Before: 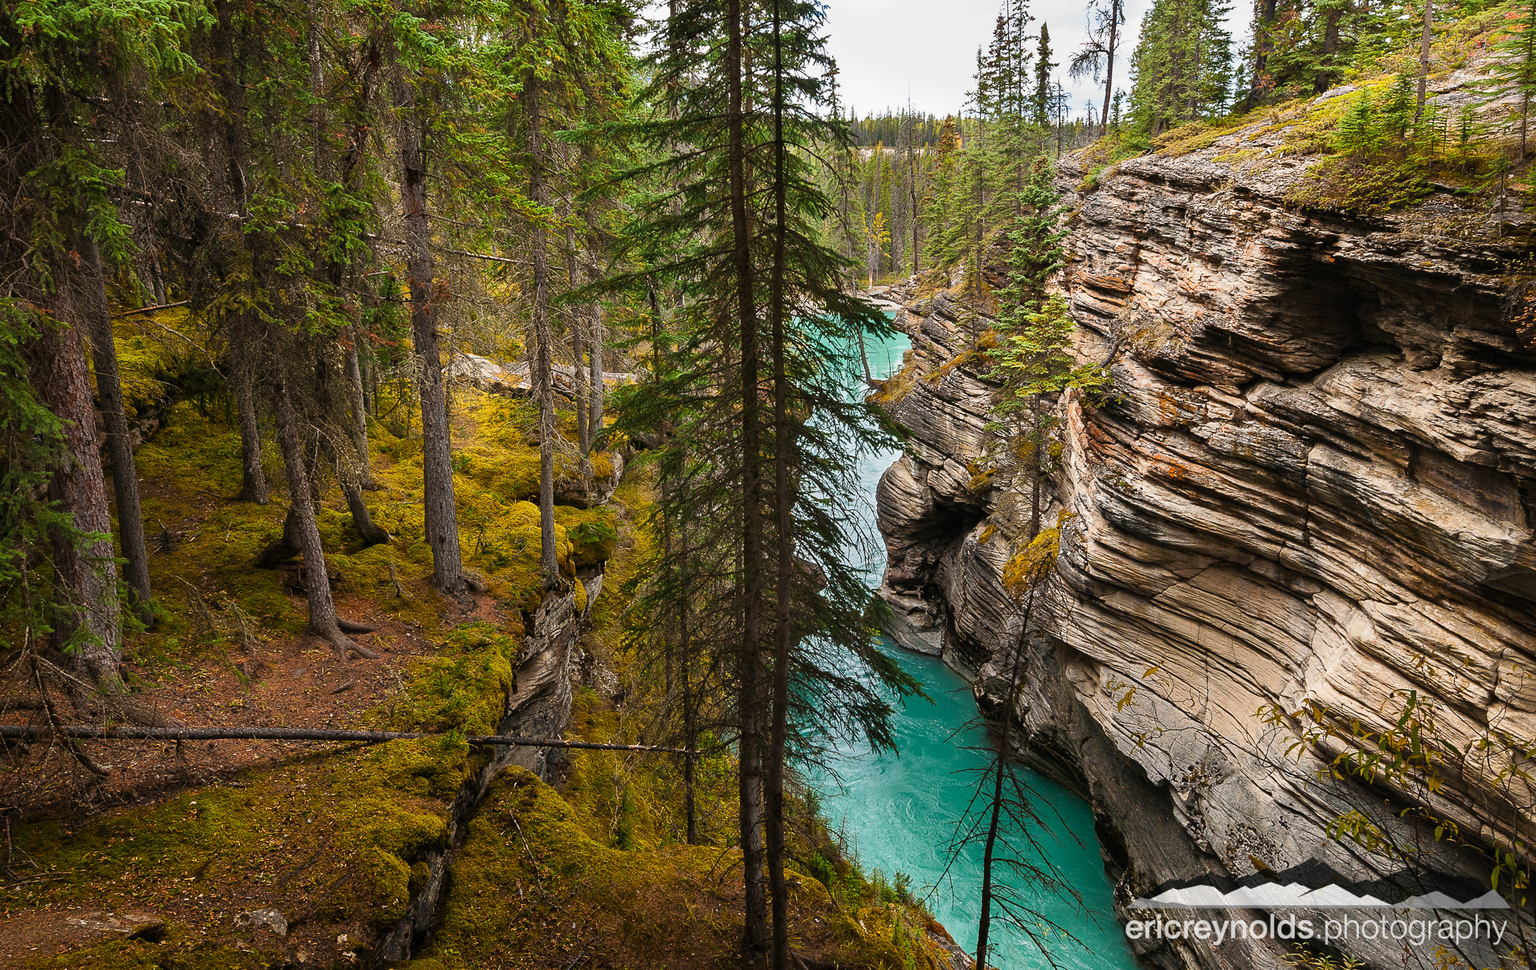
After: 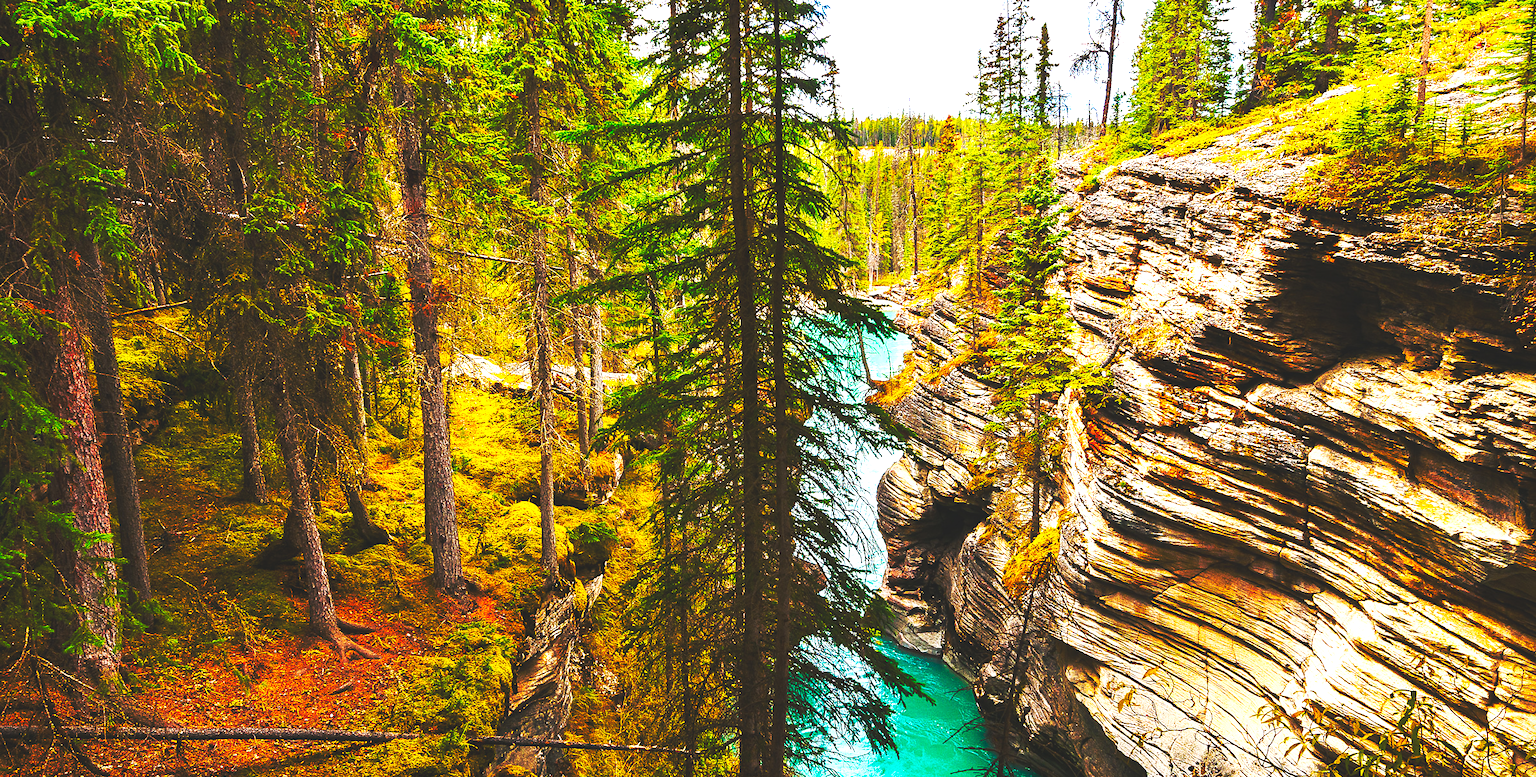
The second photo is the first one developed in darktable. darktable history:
base curve: curves: ch0 [(0, 0.015) (0.085, 0.116) (0.134, 0.298) (0.19, 0.545) (0.296, 0.764) (0.599, 0.982) (1, 1)], preserve colors none
levels: levels [0, 0.476, 0.951]
color balance rgb: linear chroma grading › global chroma 15.579%, perceptual saturation grading › global saturation 35.708%, perceptual saturation grading › shadows 35.258%
crop: bottom 19.719%
